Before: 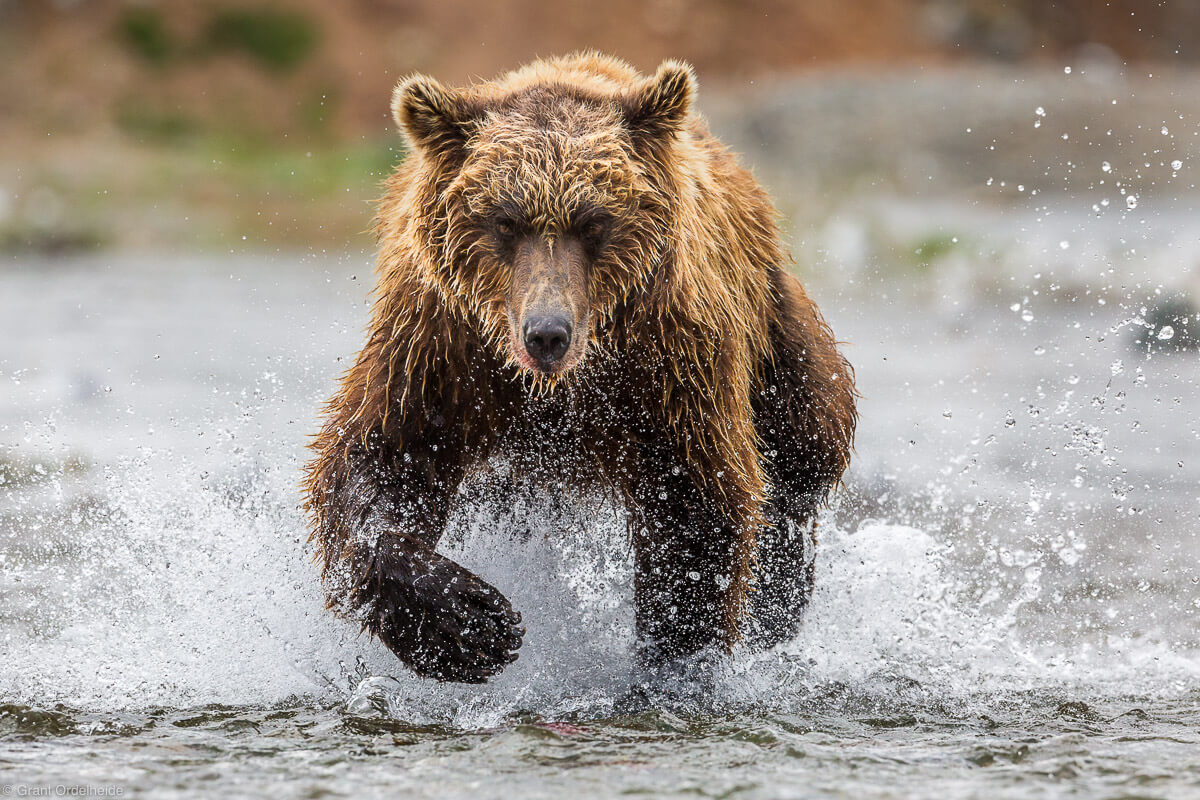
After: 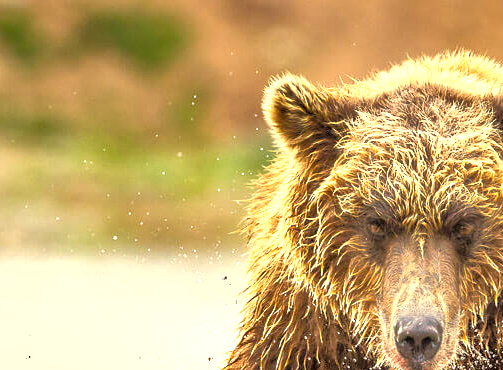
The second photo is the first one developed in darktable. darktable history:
exposure: exposure 1 EV, compensate highlight preservation false
tone equalizer: -7 EV 0.15 EV, -6 EV 0.6 EV, -5 EV 1.15 EV, -4 EV 1.33 EV, -3 EV 1.15 EV, -2 EV 0.6 EV, -1 EV 0.15 EV, mask exposure compensation -0.5 EV
shadows and highlights: shadows 32.83, highlights -47.7, soften with gaussian
crop and rotate: left 10.817%, top 0.062%, right 47.194%, bottom 53.626%
color correction: highlights a* 1.39, highlights b* 17.83
